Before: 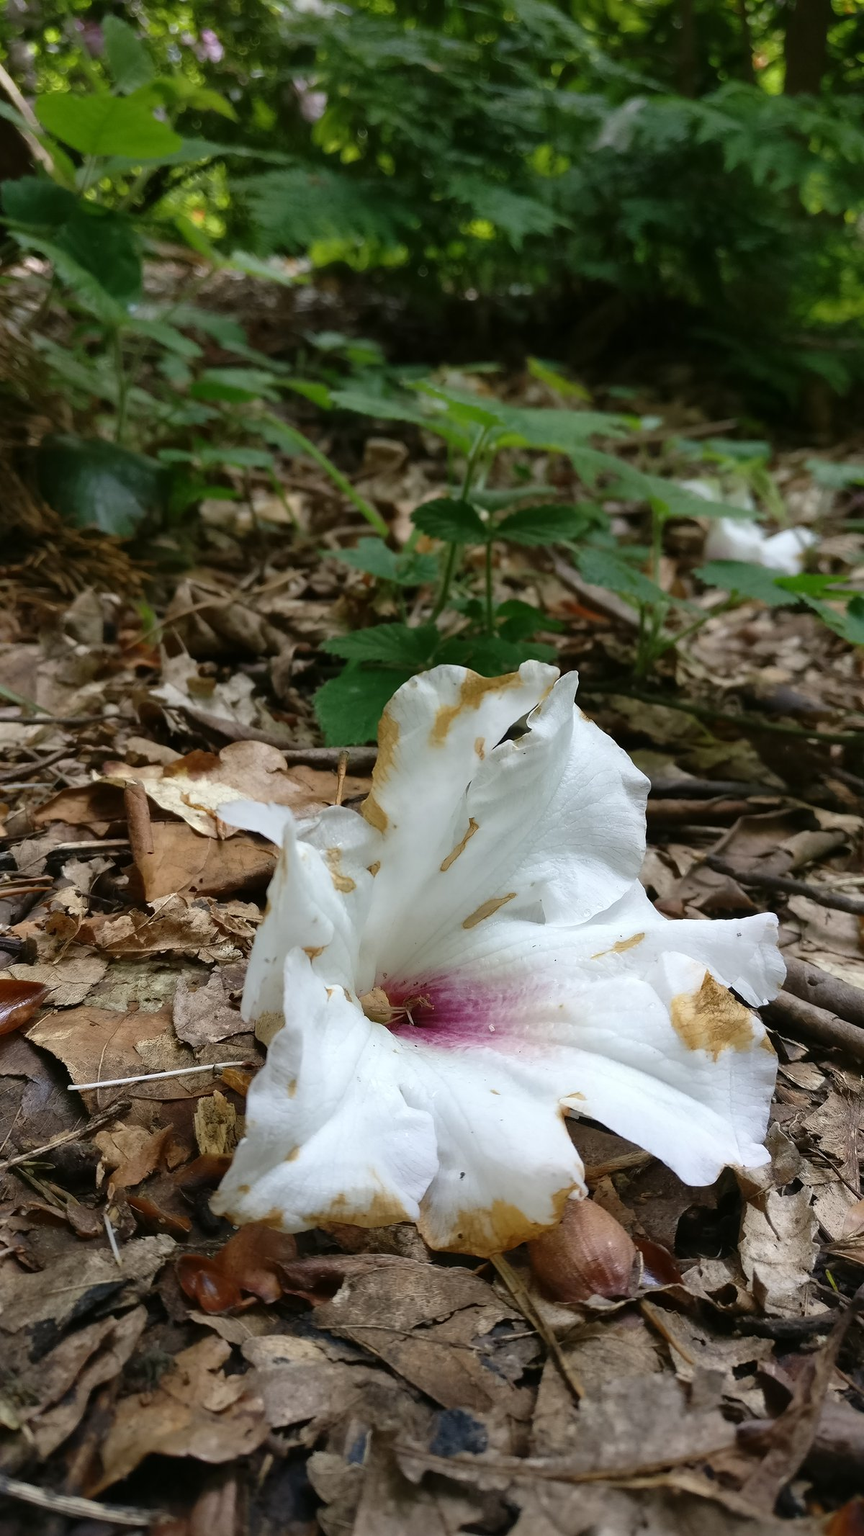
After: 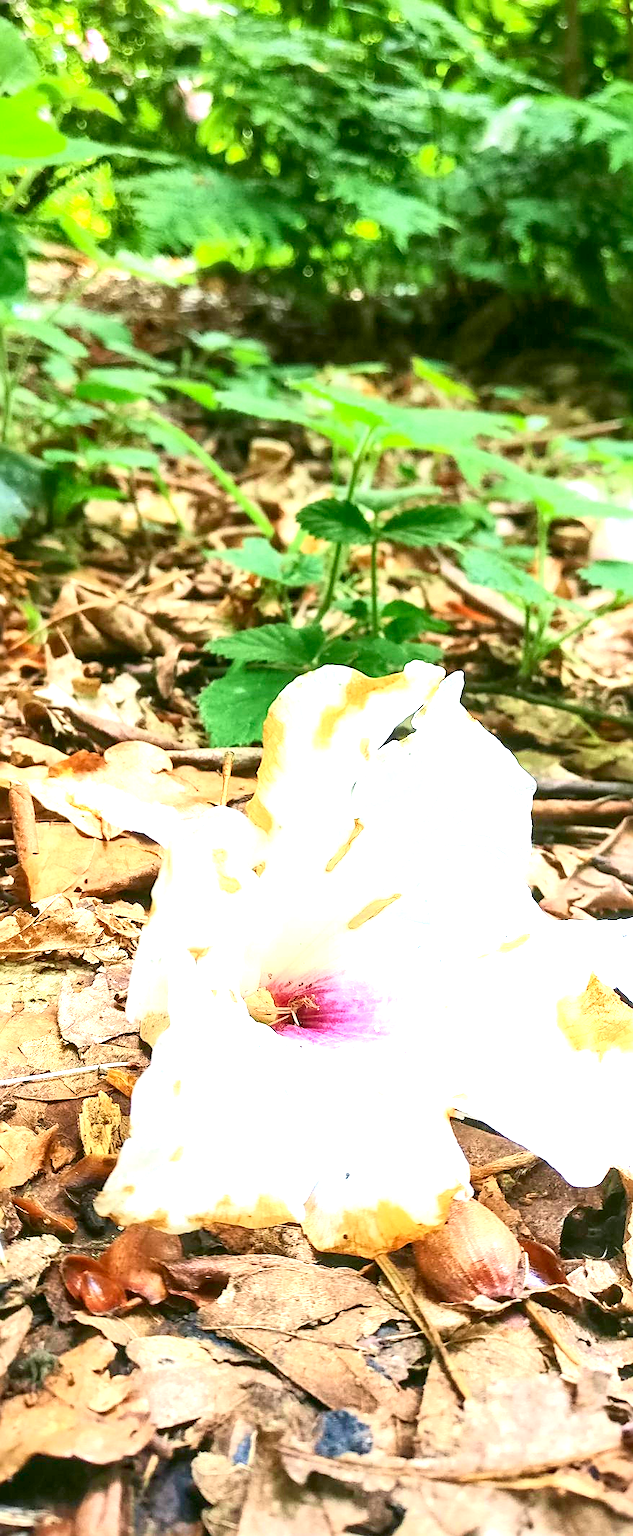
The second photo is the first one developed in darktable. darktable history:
exposure: black level correction 0.001, exposure 2.502 EV, compensate highlight preservation false
crop: left 13.388%, right 13.314%
local contrast: on, module defaults
tone curve: curves: ch0 [(0, 0) (0.091, 0.075) (0.409, 0.457) (0.733, 0.82) (0.844, 0.908) (0.909, 0.942) (1, 0.973)]; ch1 [(0, 0) (0.437, 0.404) (0.5, 0.5) (0.529, 0.556) (0.58, 0.606) (0.616, 0.654) (1, 1)]; ch2 [(0, 0) (0.442, 0.415) (0.5, 0.5) (0.535, 0.557) (0.585, 0.62) (1, 1)], color space Lab, independent channels, preserve colors none
sharpen: on, module defaults
